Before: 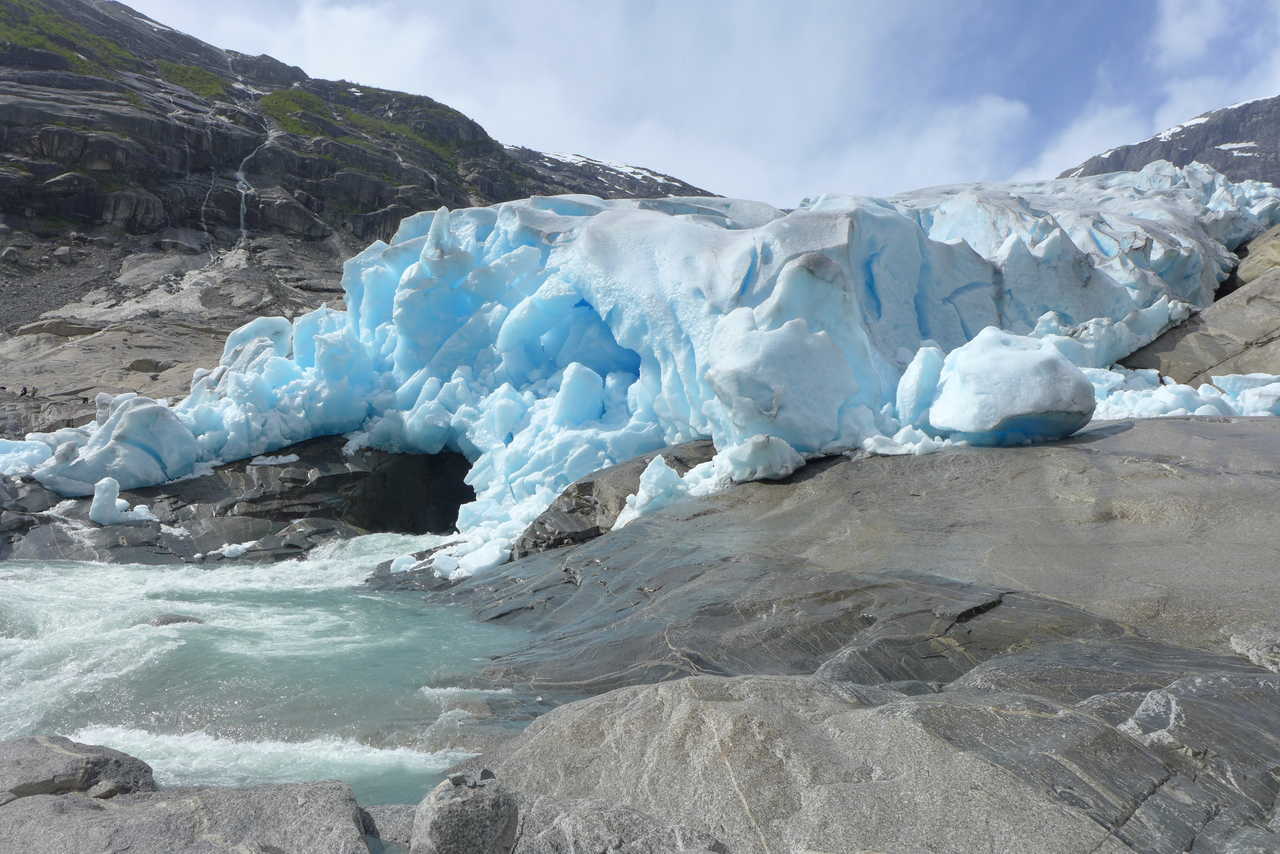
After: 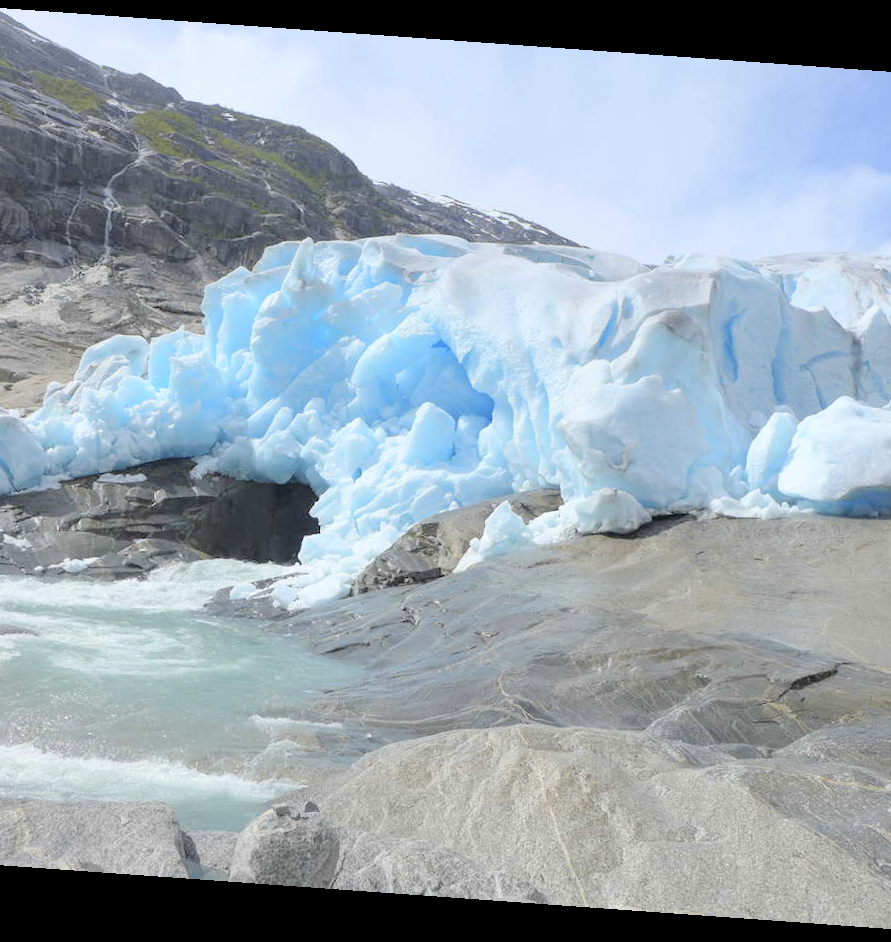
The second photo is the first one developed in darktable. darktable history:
color contrast: green-magenta contrast 0.8, blue-yellow contrast 1.1, unbound 0
rotate and perspective: rotation 4.1°, automatic cropping off
global tonemap: drago (0.7, 100)
crop and rotate: left 13.537%, right 19.796%
